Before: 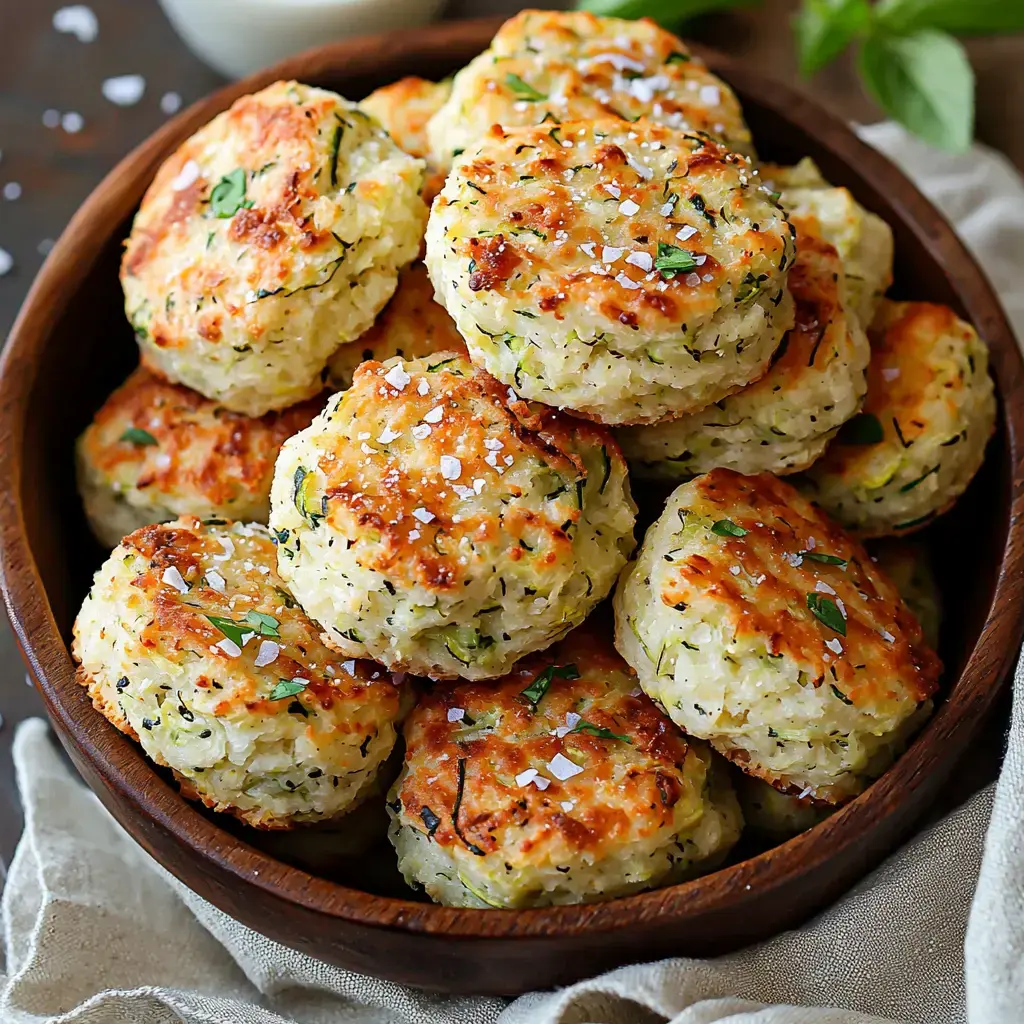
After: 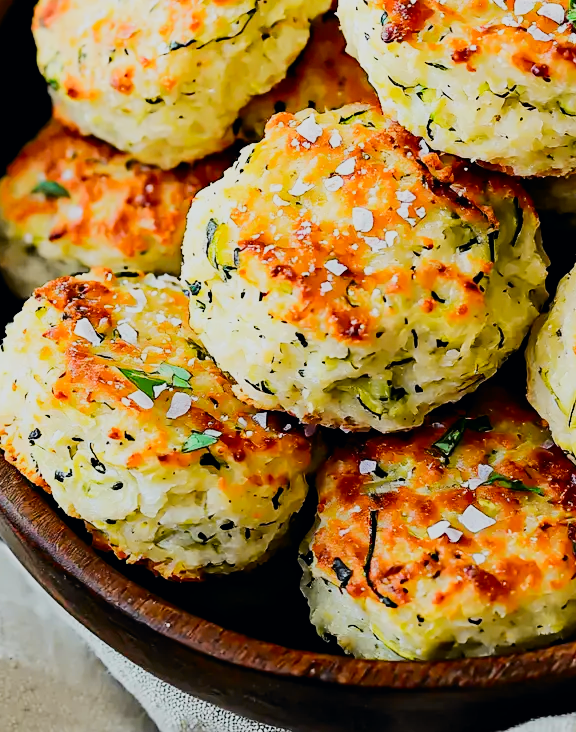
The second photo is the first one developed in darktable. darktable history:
filmic rgb: black relative exposure -7.22 EV, white relative exposure 5.35 EV, hardness 3.03
tone curve: curves: ch0 [(0, 0) (0.11, 0.081) (0.256, 0.259) (0.398, 0.475) (0.498, 0.611) (0.65, 0.757) (0.835, 0.883) (1, 0.961)]; ch1 [(0, 0) (0.346, 0.307) (0.408, 0.369) (0.453, 0.457) (0.482, 0.479) (0.502, 0.498) (0.521, 0.51) (0.553, 0.554) (0.618, 0.65) (0.693, 0.727) (1, 1)]; ch2 [(0, 0) (0.366, 0.337) (0.434, 0.46) (0.485, 0.494) (0.5, 0.494) (0.511, 0.508) (0.537, 0.55) (0.579, 0.599) (0.621, 0.693) (1, 1)], color space Lab, independent channels, preserve colors none
crop: left 8.62%, top 24.246%, right 35.06%, bottom 4.25%
